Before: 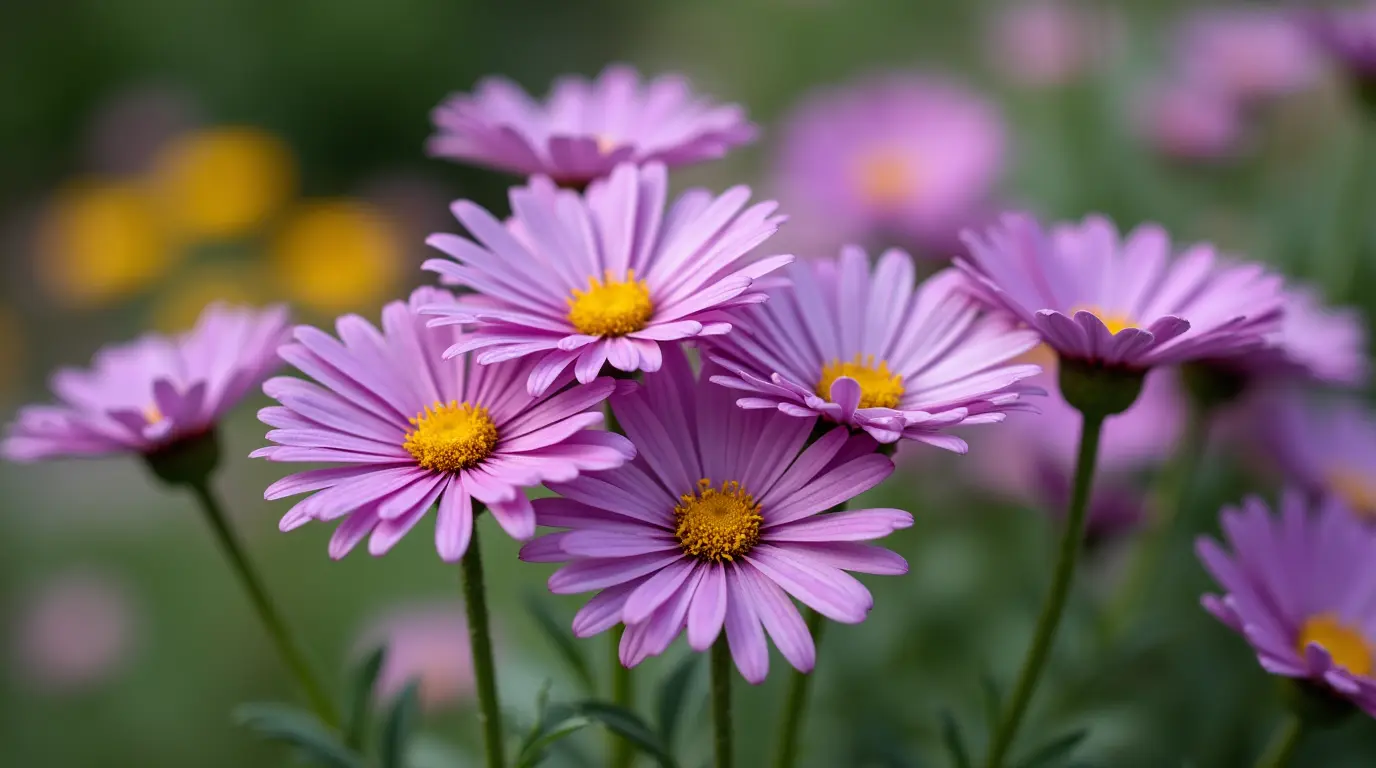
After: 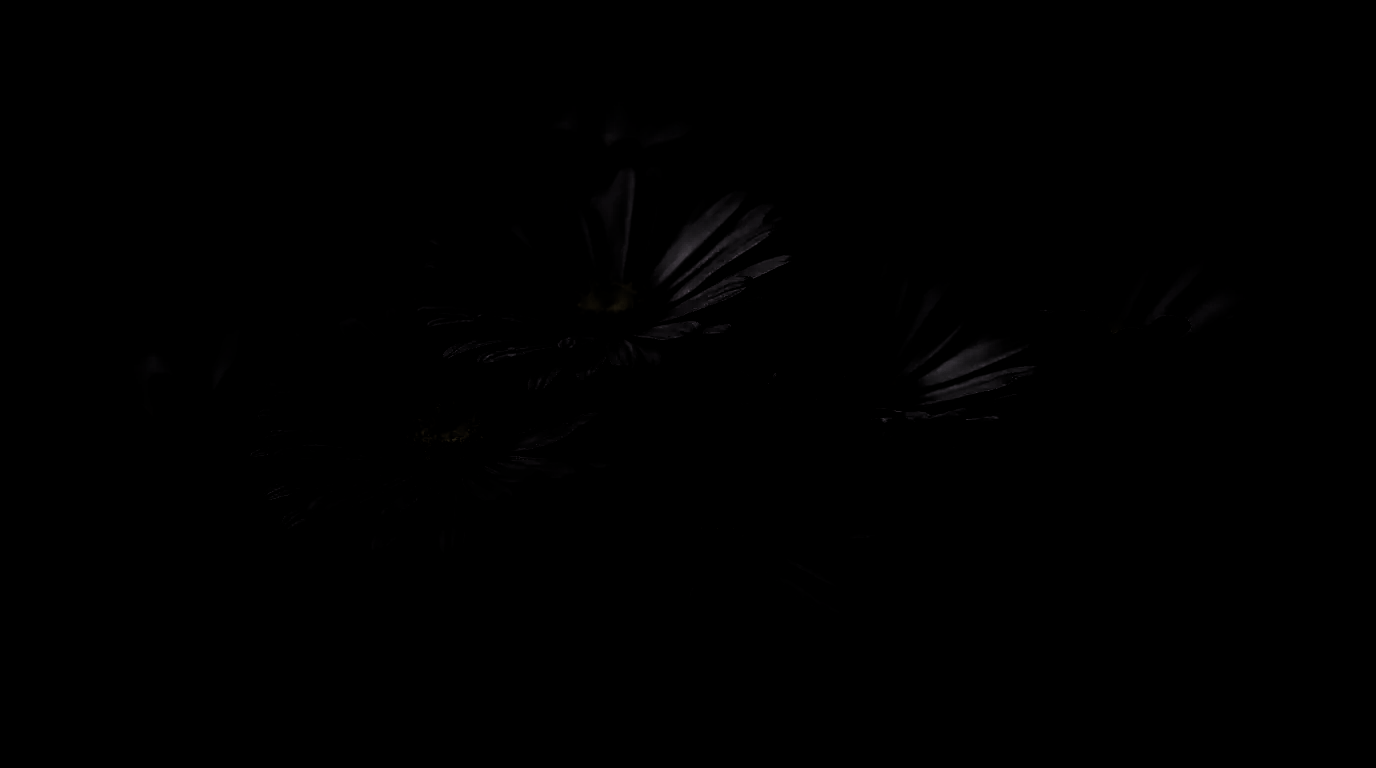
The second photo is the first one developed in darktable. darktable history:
local contrast: detail 130%
levels: levels [0.721, 0.937, 0.997]
